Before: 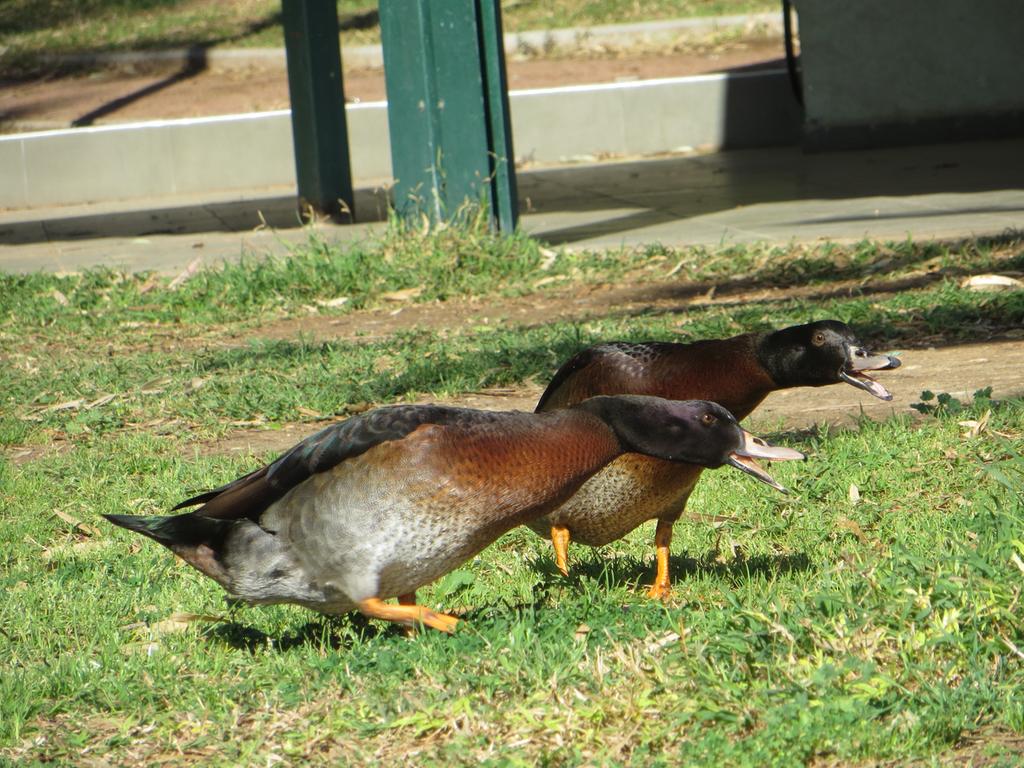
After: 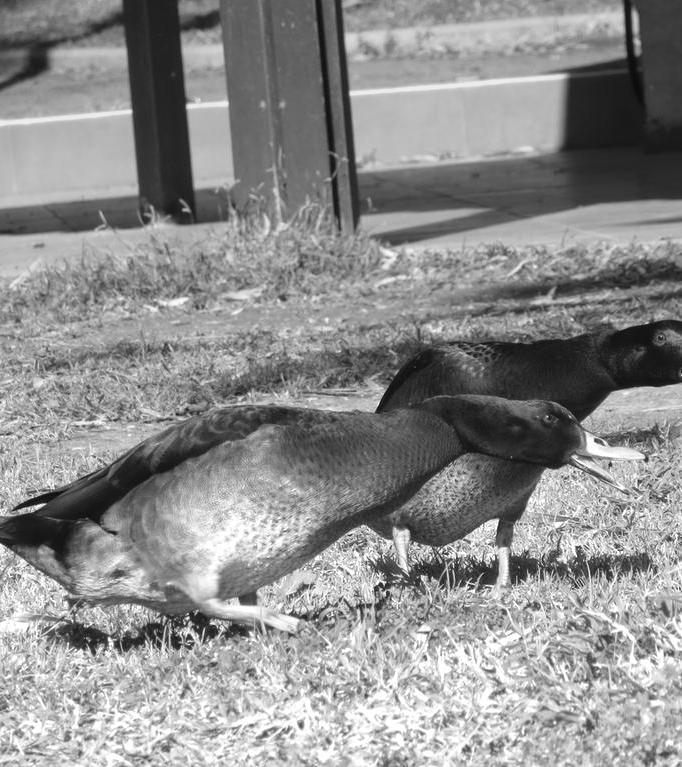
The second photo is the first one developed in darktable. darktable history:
monochrome: a 16.01, b -2.65, highlights 0.52
exposure: black level correction -0.002, exposure 0.54 EV, compensate highlight preservation false
graduated density: hue 238.83°, saturation 50%
crop and rotate: left 15.546%, right 17.787%
